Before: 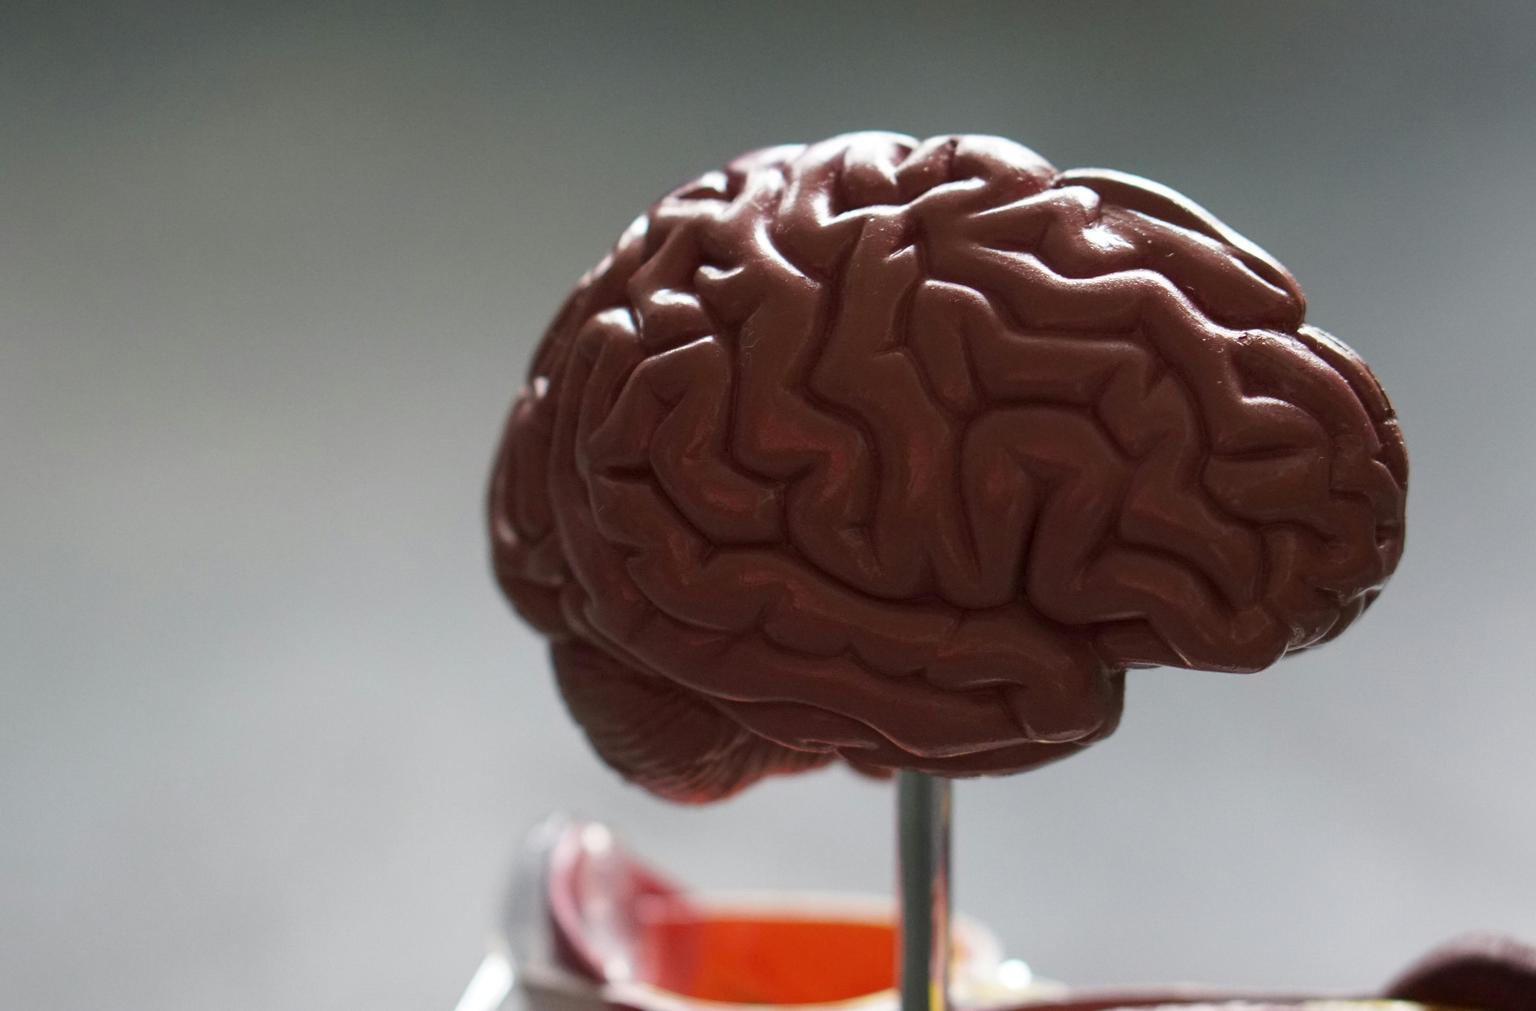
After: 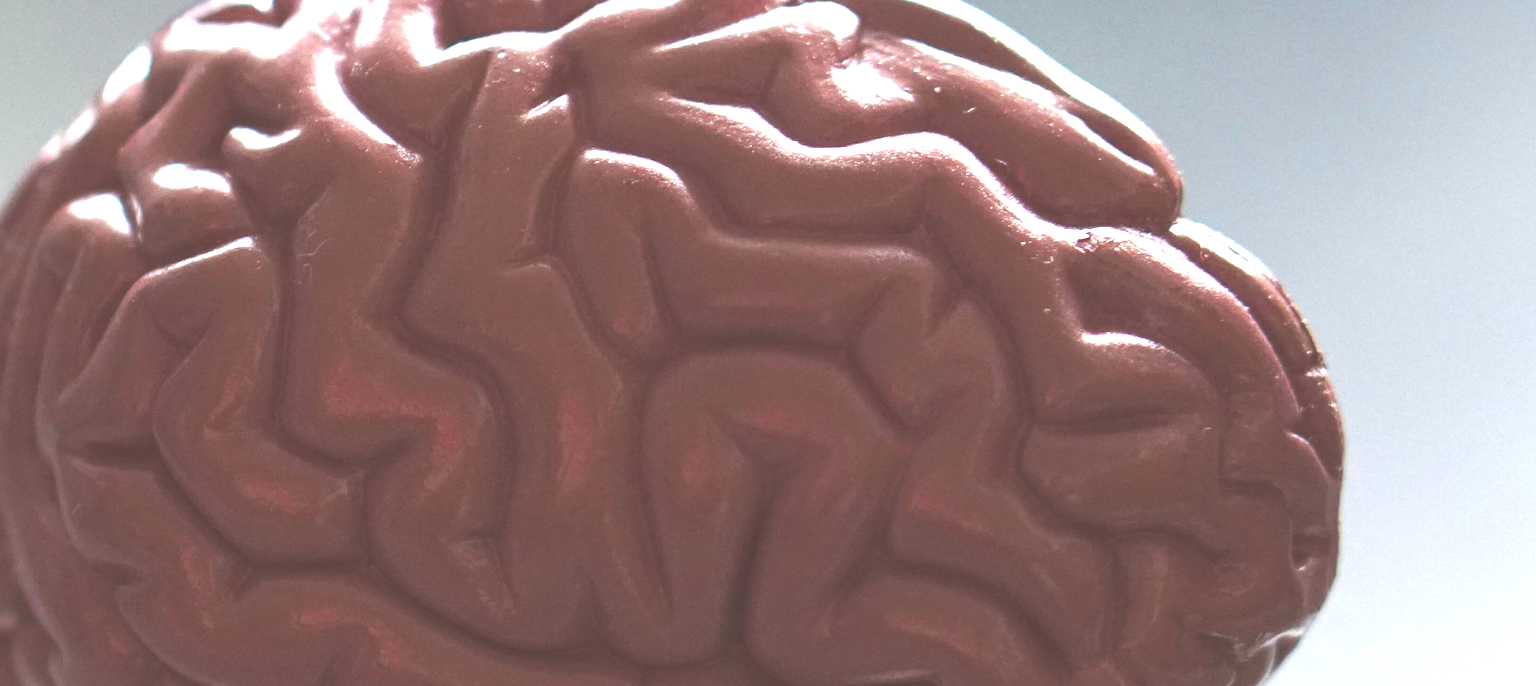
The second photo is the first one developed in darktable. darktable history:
exposure: black level correction -0.023, exposure 1.397 EV, compensate highlight preservation false
color balance: lift [1, 1.015, 1.004, 0.985], gamma [1, 0.958, 0.971, 1.042], gain [1, 0.956, 0.977, 1.044]
crop: left 36.005%, top 18.293%, right 0.31%, bottom 38.444%
white balance: emerald 1
